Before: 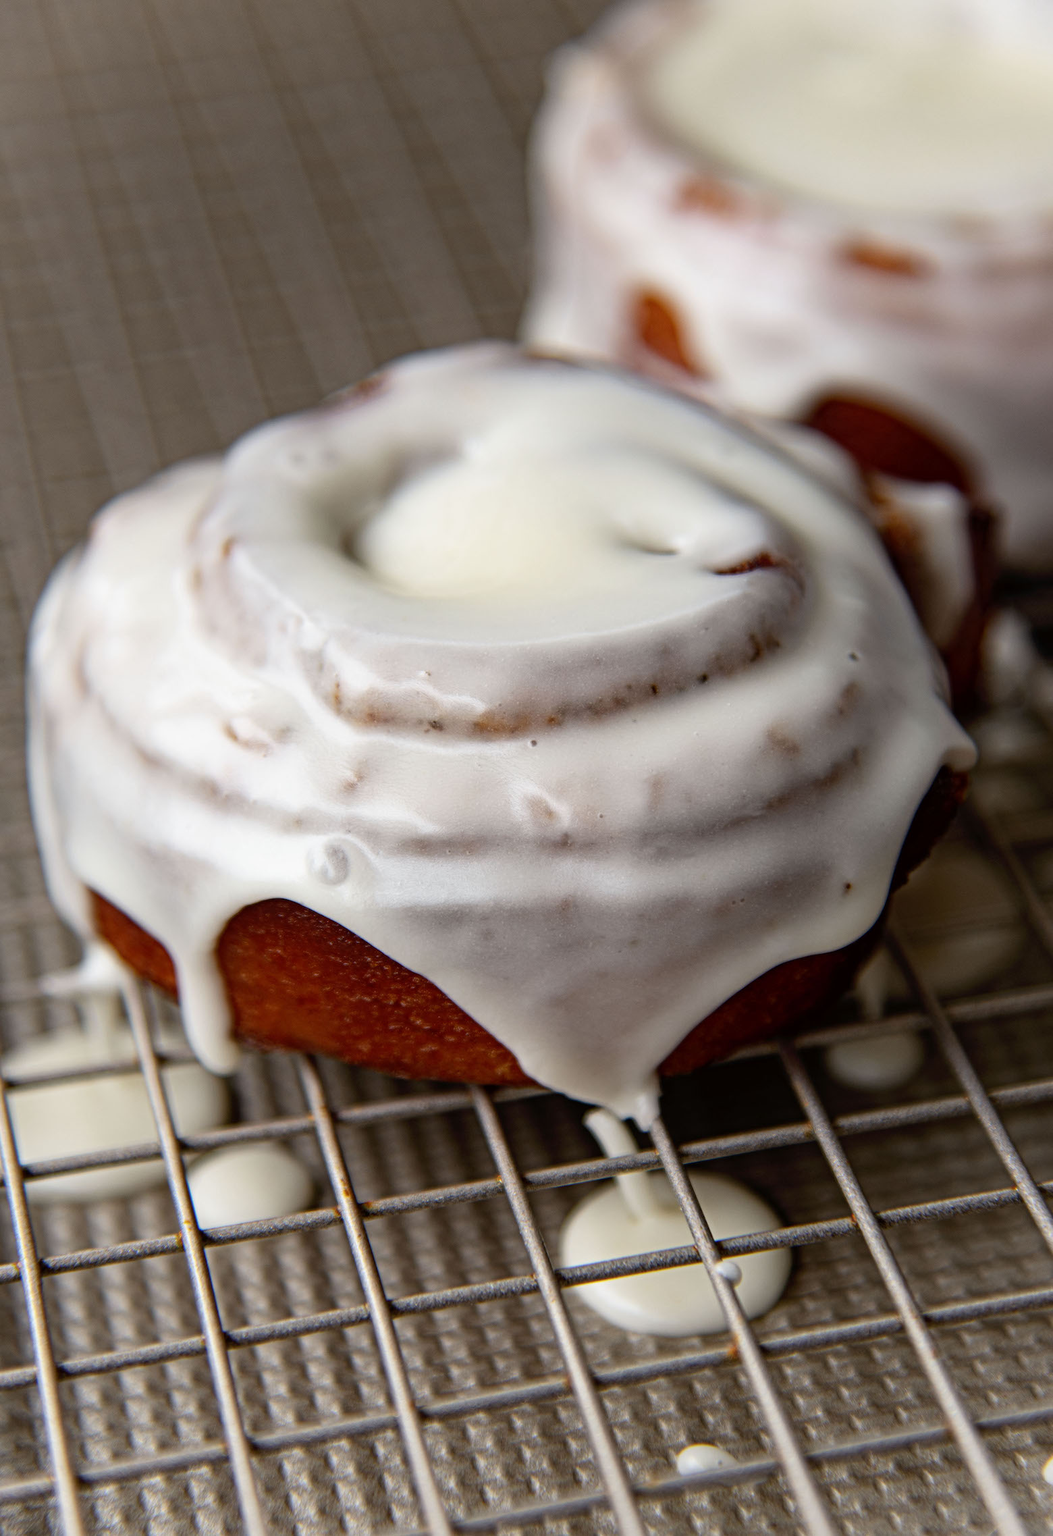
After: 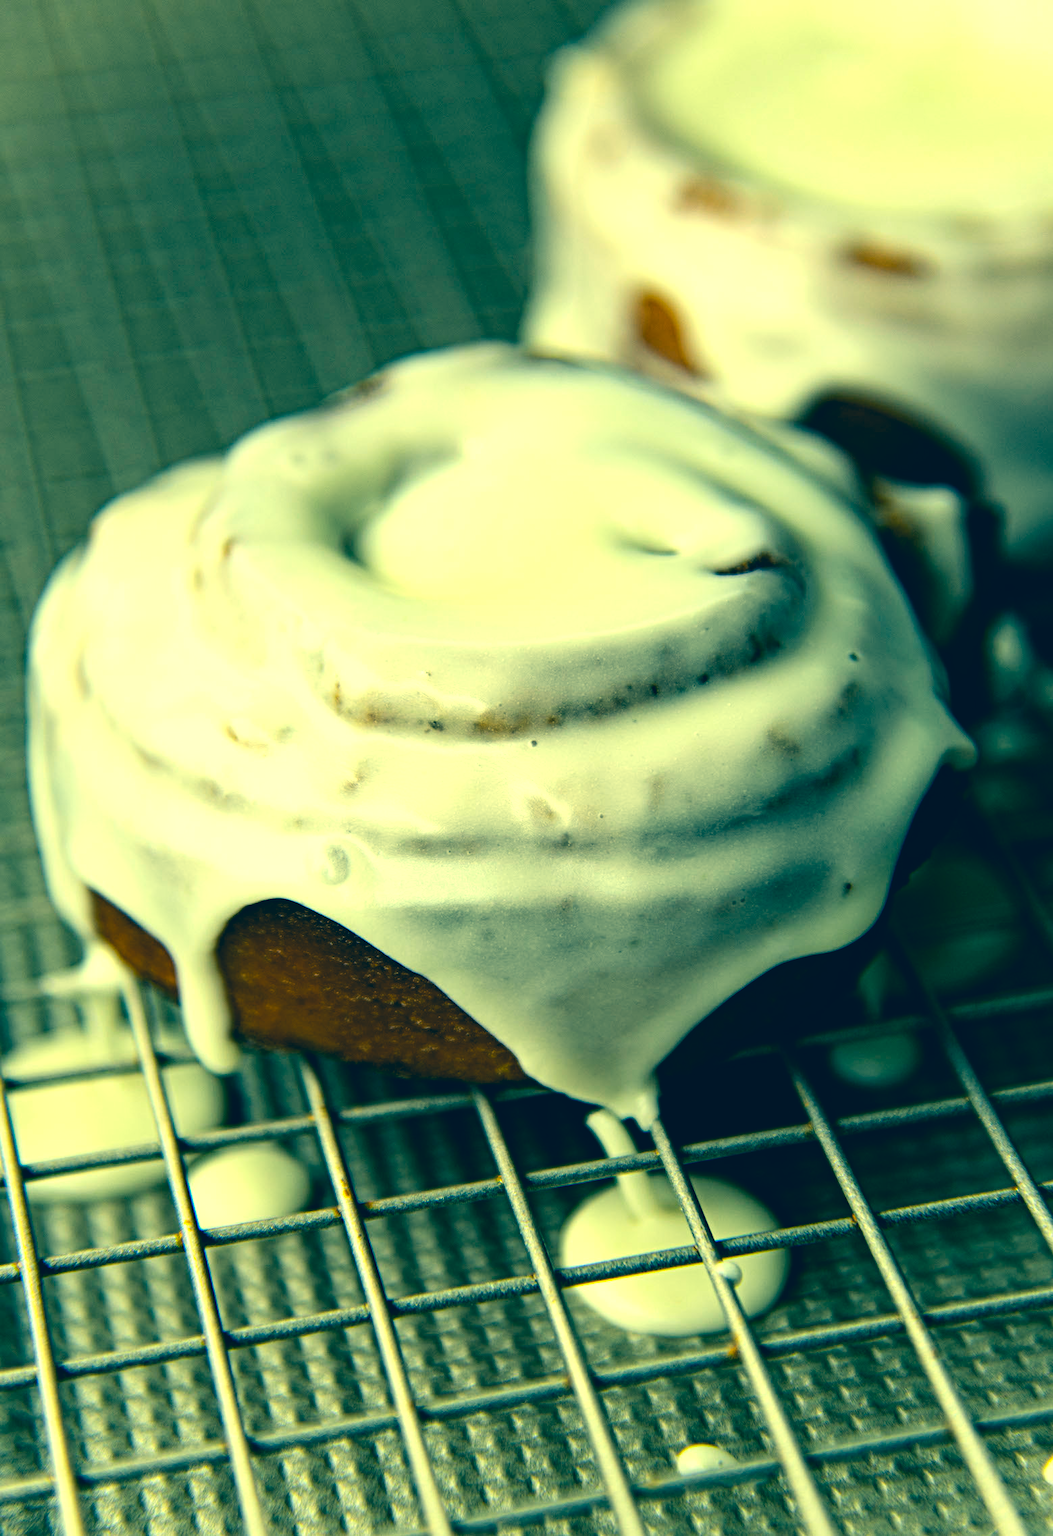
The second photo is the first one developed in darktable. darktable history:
tone equalizer: -8 EV -0.75 EV, -7 EV -0.7 EV, -6 EV -0.6 EV, -5 EV -0.4 EV, -3 EV 0.4 EV, -2 EV 0.6 EV, -1 EV 0.7 EV, +0 EV 0.75 EV, edges refinement/feathering 500, mask exposure compensation -1.57 EV, preserve details no
color correction: highlights a* -15.58, highlights b* 40, shadows a* -40, shadows b* -26.18
